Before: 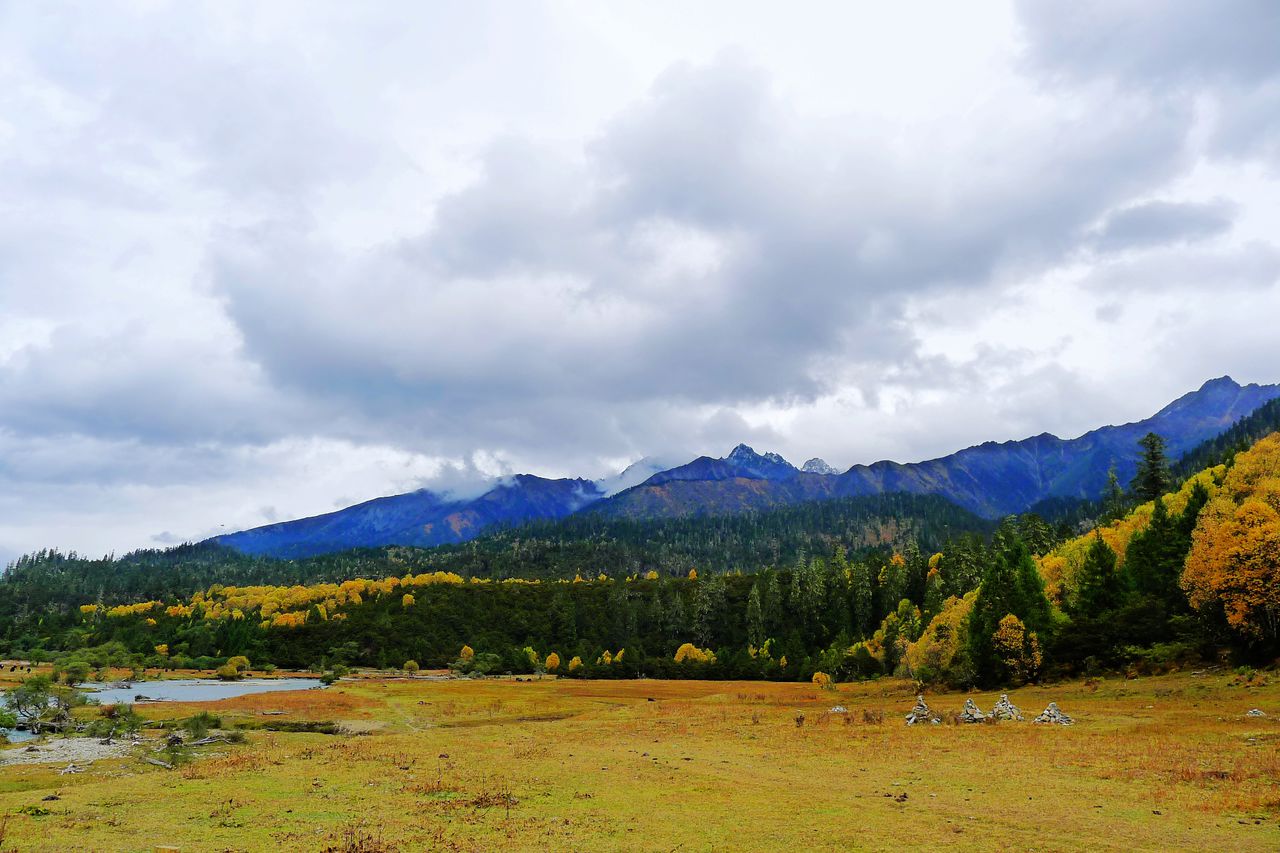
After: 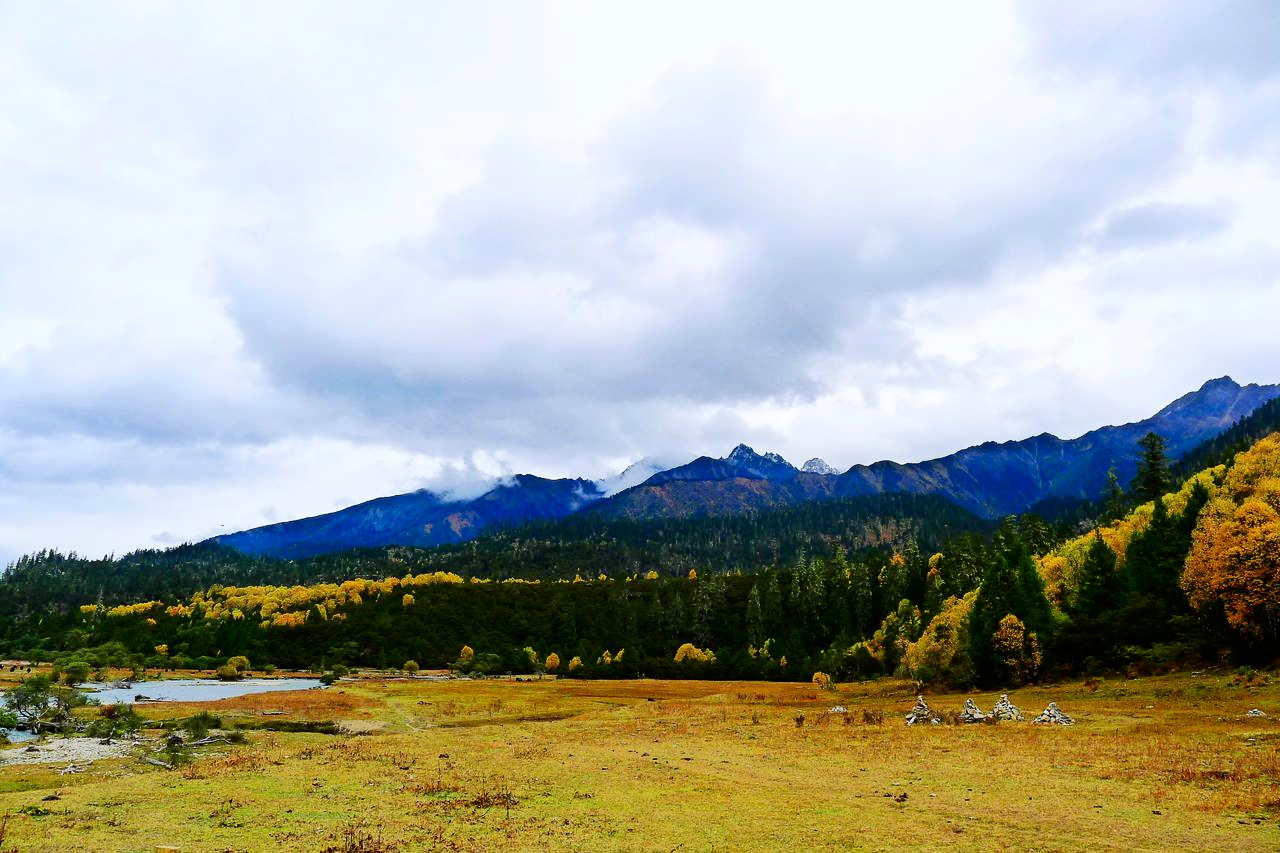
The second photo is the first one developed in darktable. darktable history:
contrast brightness saturation: contrast 0.28
color correction: saturation 1.11
